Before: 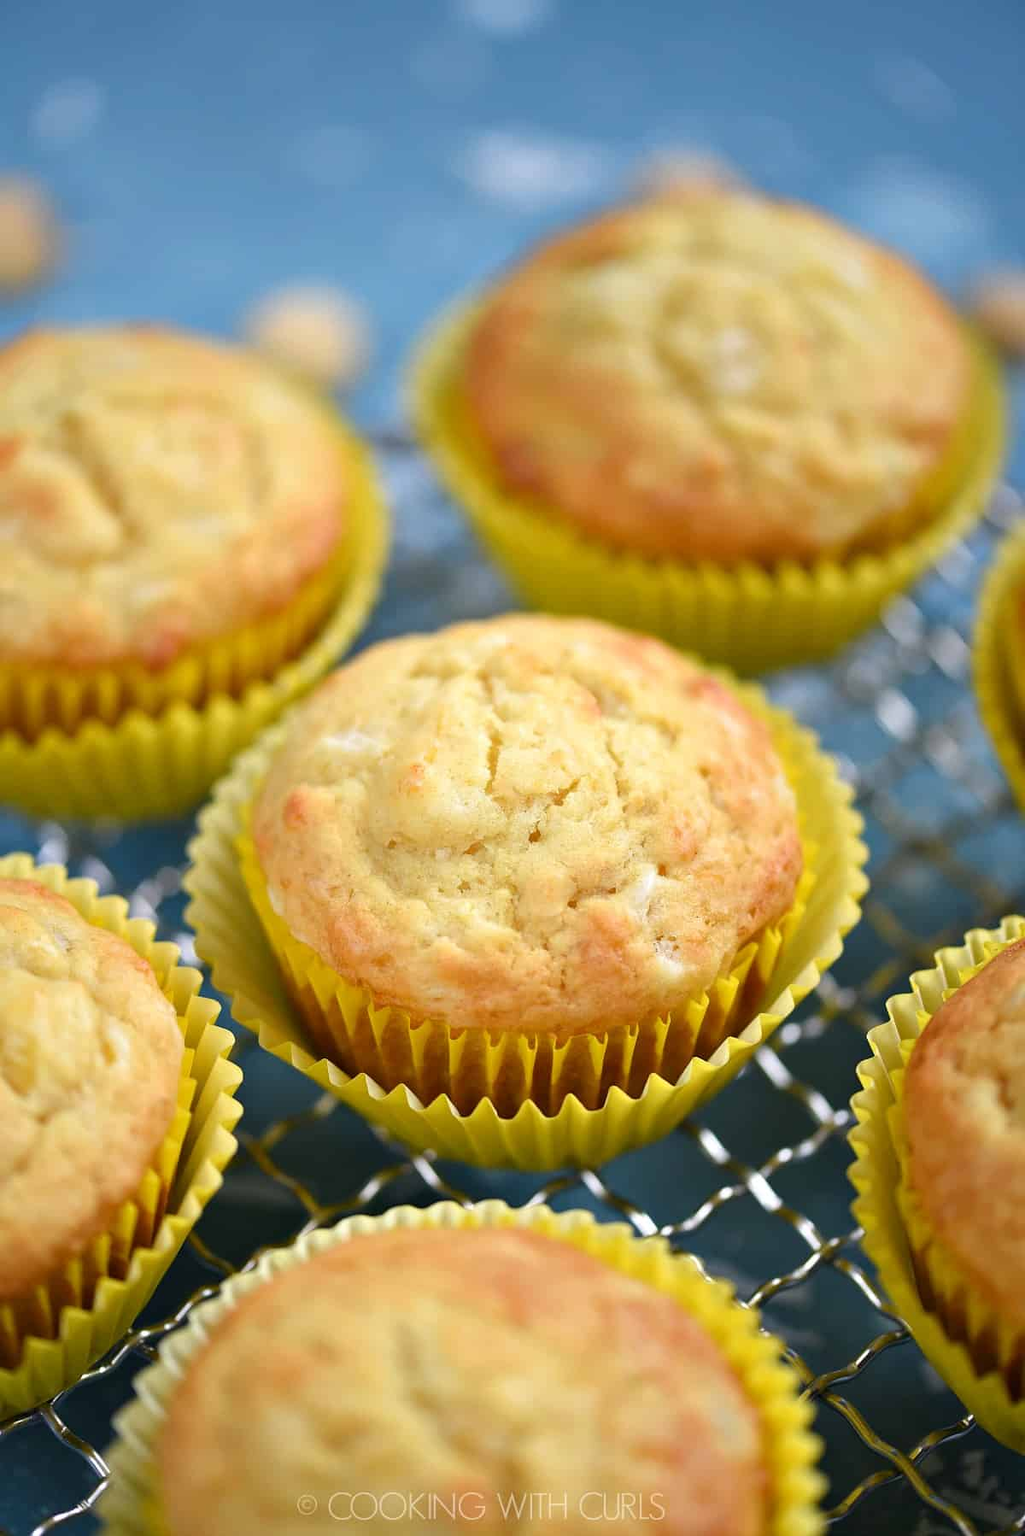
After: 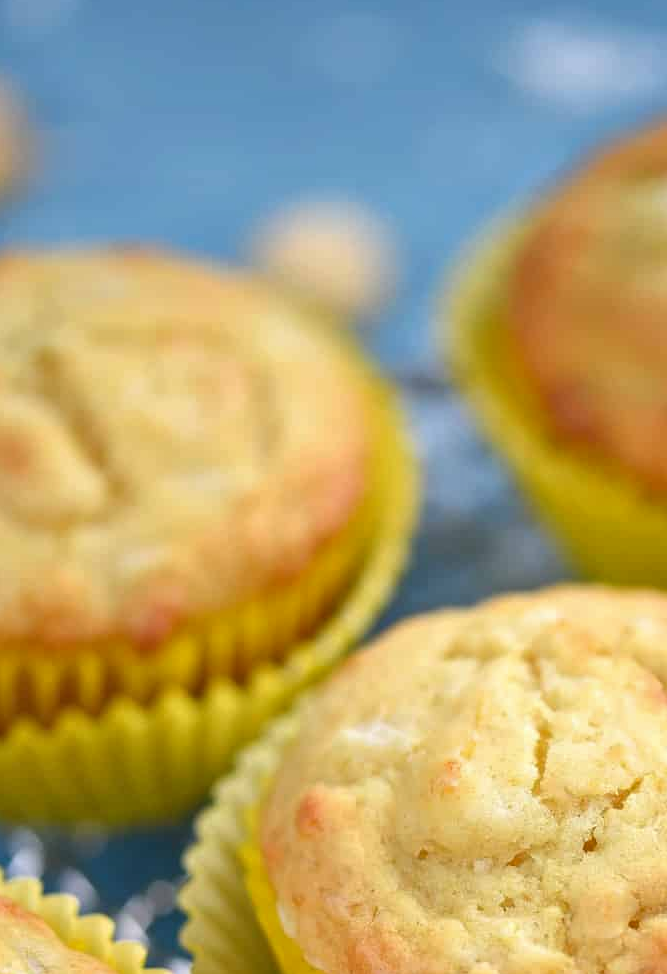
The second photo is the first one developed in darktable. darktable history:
shadows and highlights: shadows 36.32, highlights -26.59, soften with gaussian
crop and rotate: left 3.047%, top 7.464%, right 41.319%, bottom 38.331%
